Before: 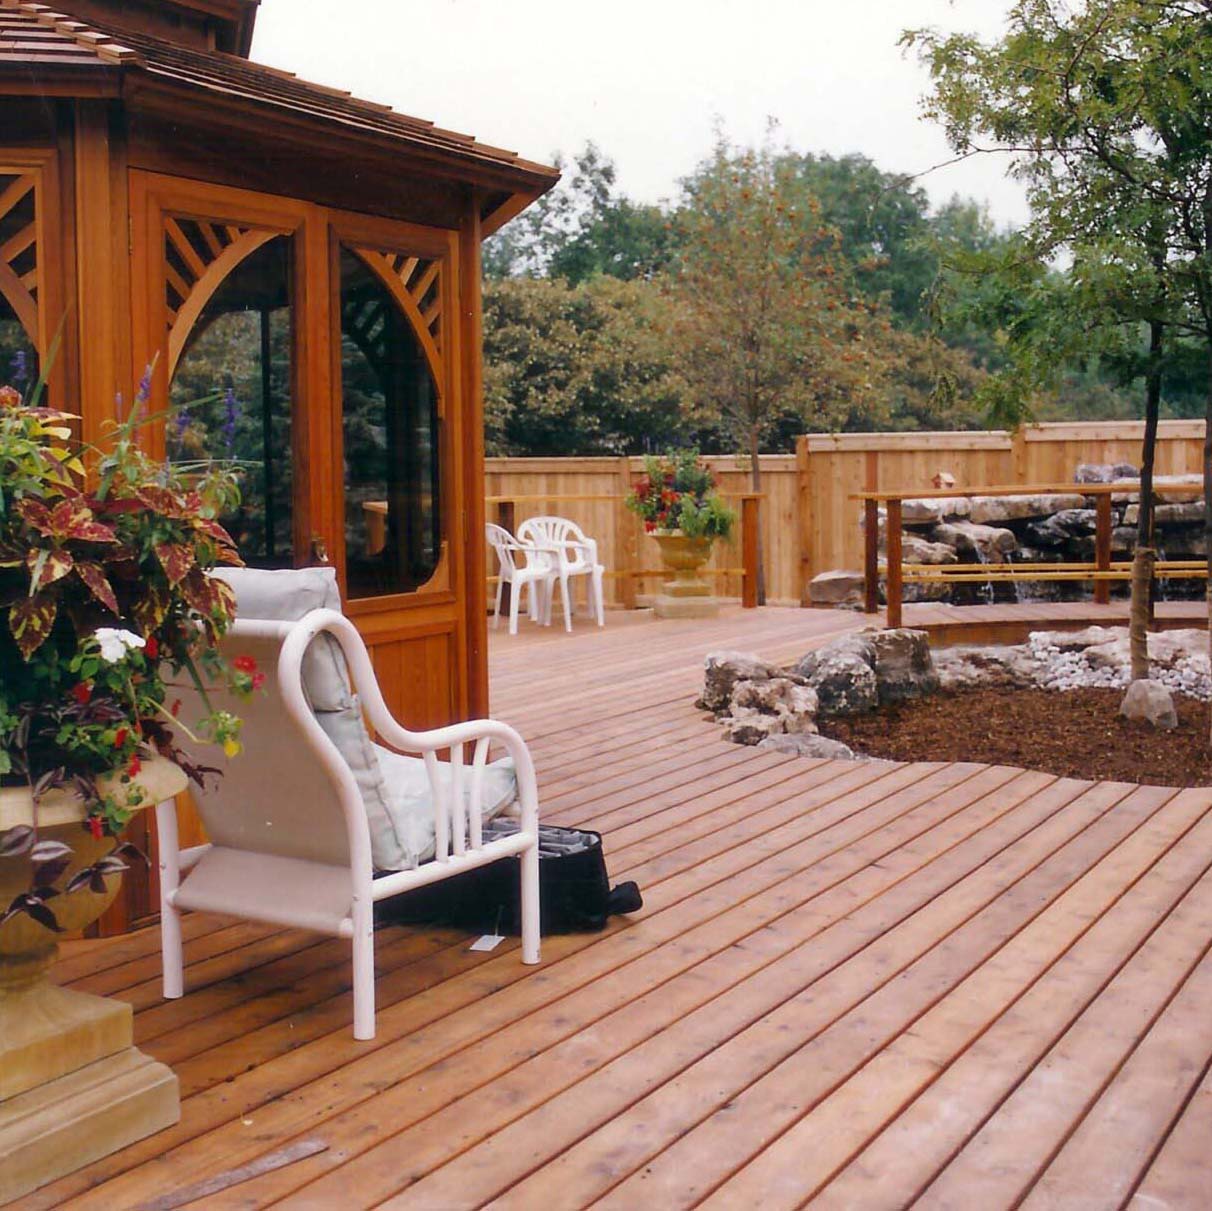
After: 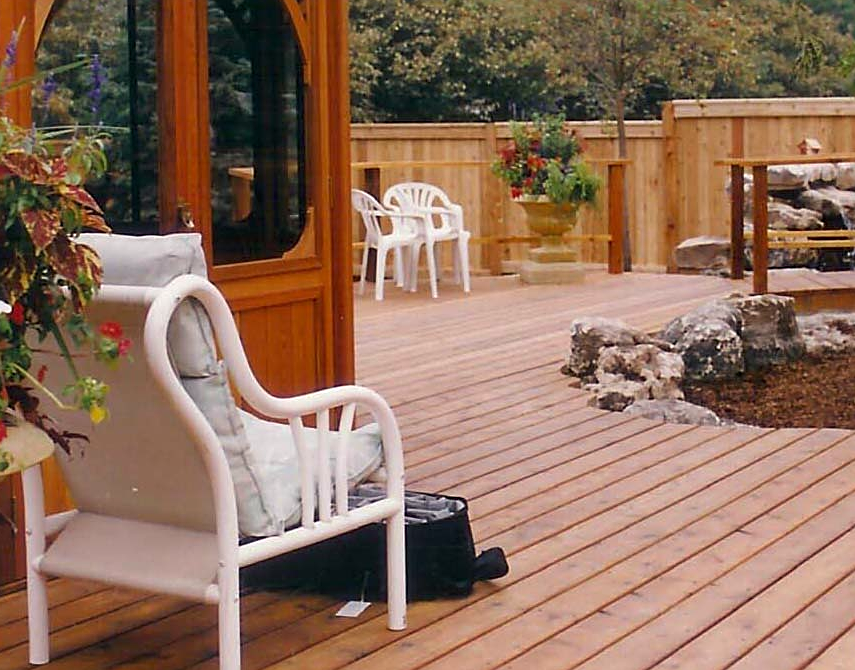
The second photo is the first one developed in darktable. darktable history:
crop: left 11.123%, top 27.61%, right 18.3%, bottom 17.034%
color correction: highlights b* 3
sharpen: on, module defaults
